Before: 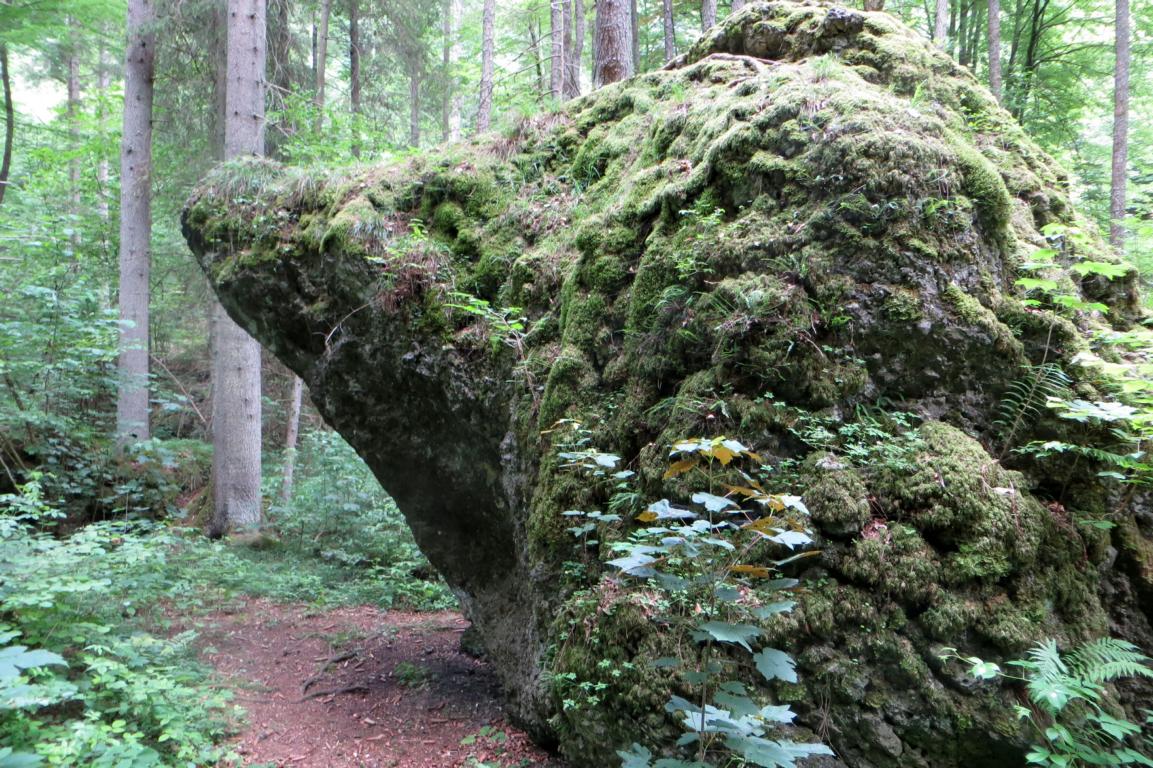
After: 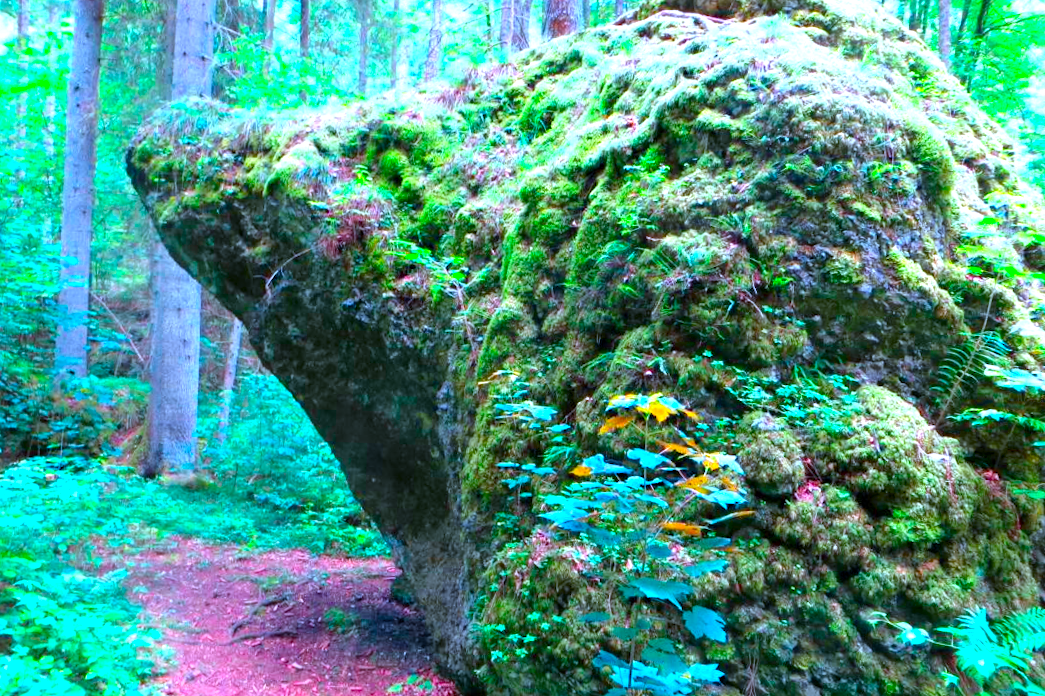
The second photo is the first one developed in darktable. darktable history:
crop and rotate: angle -1.96°, left 3.097%, top 4.154%, right 1.586%, bottom 0.529%
color calibration: output R [1.422, -0.35, -0.252, 0], output G [-0.238, 1.259, -0.084, 0], output B [-0.081, -0.196, 1.58, 0], output brightness [0.49, 0.671, -0.57, 0], illuminant same as pipeline (D50), adaptation none (bypass), saturation algorithm version 1 (2020)
exposure: exposure 0.29 EV, compensate highlight preservation false
contrast brightness saturation: saturation 0.5
